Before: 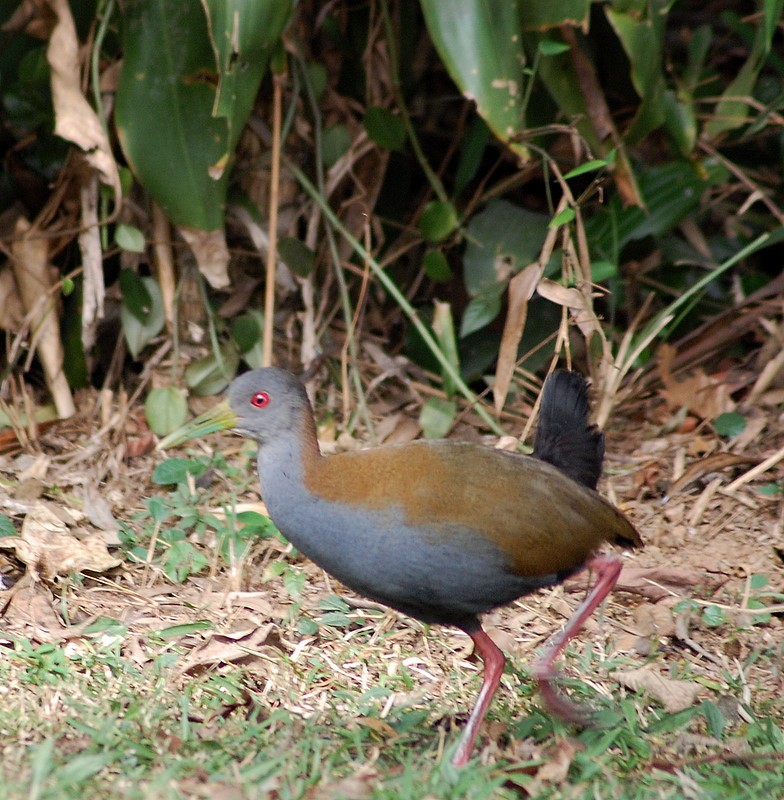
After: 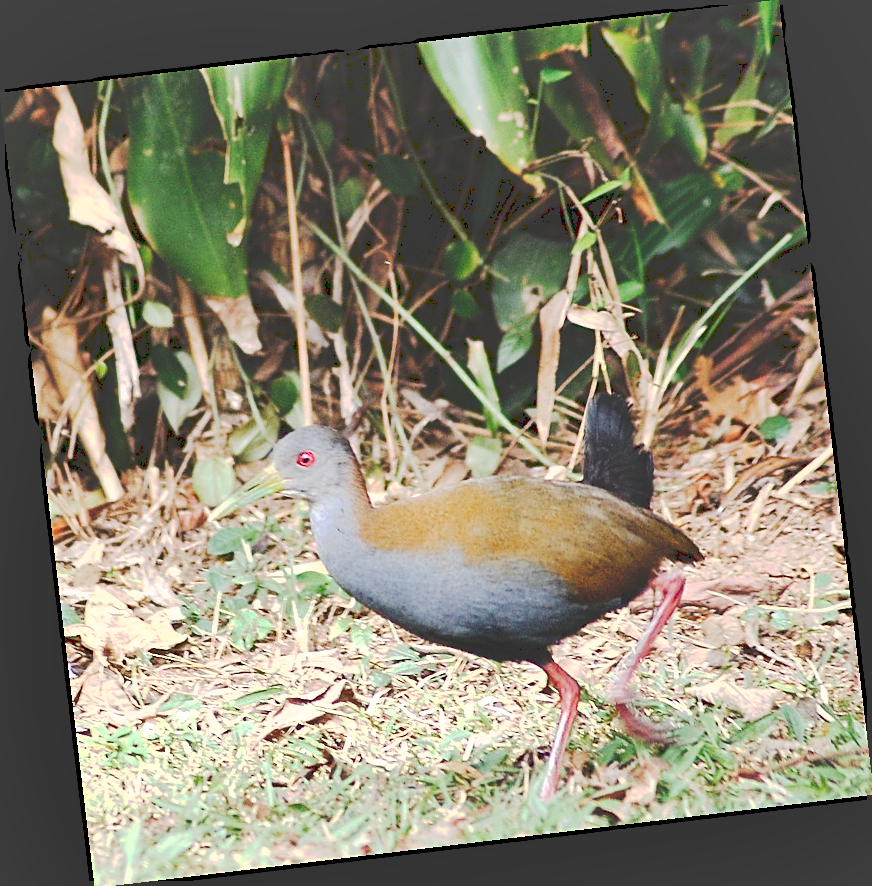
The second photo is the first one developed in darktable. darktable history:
contrast brightness saturation: contrast 0.07
sharpen: on, module defaults
tone curve: curves: ch0 [(0, 0) (0.003, 0.219) (0.011, 0.219) (0.025, 0.223) (0.044, 0.226) (0.069, 0.232) (0.1, 0.24) (0.136, 0.245) (0.177, 0.257) (0.224, 0.281) (0.277, 0.324) (0.335, 0.392) (0.399, 0.484) (0.468, 0.585) (0.543, 0.672) (0.623, 0.741) (0.709, 0.788) (0.801, 0.835) (0.898, 0.878) (1, 1)], preserve colors none
shadows and highlights: low approximation 0.01, soften with gaussian
rotate and perspective: rotation -6.83°, automatic cropping off
exposure: black level correction 0, exposure 0.7 EV, compensate exposure bias true, compensate highlight preservation false
